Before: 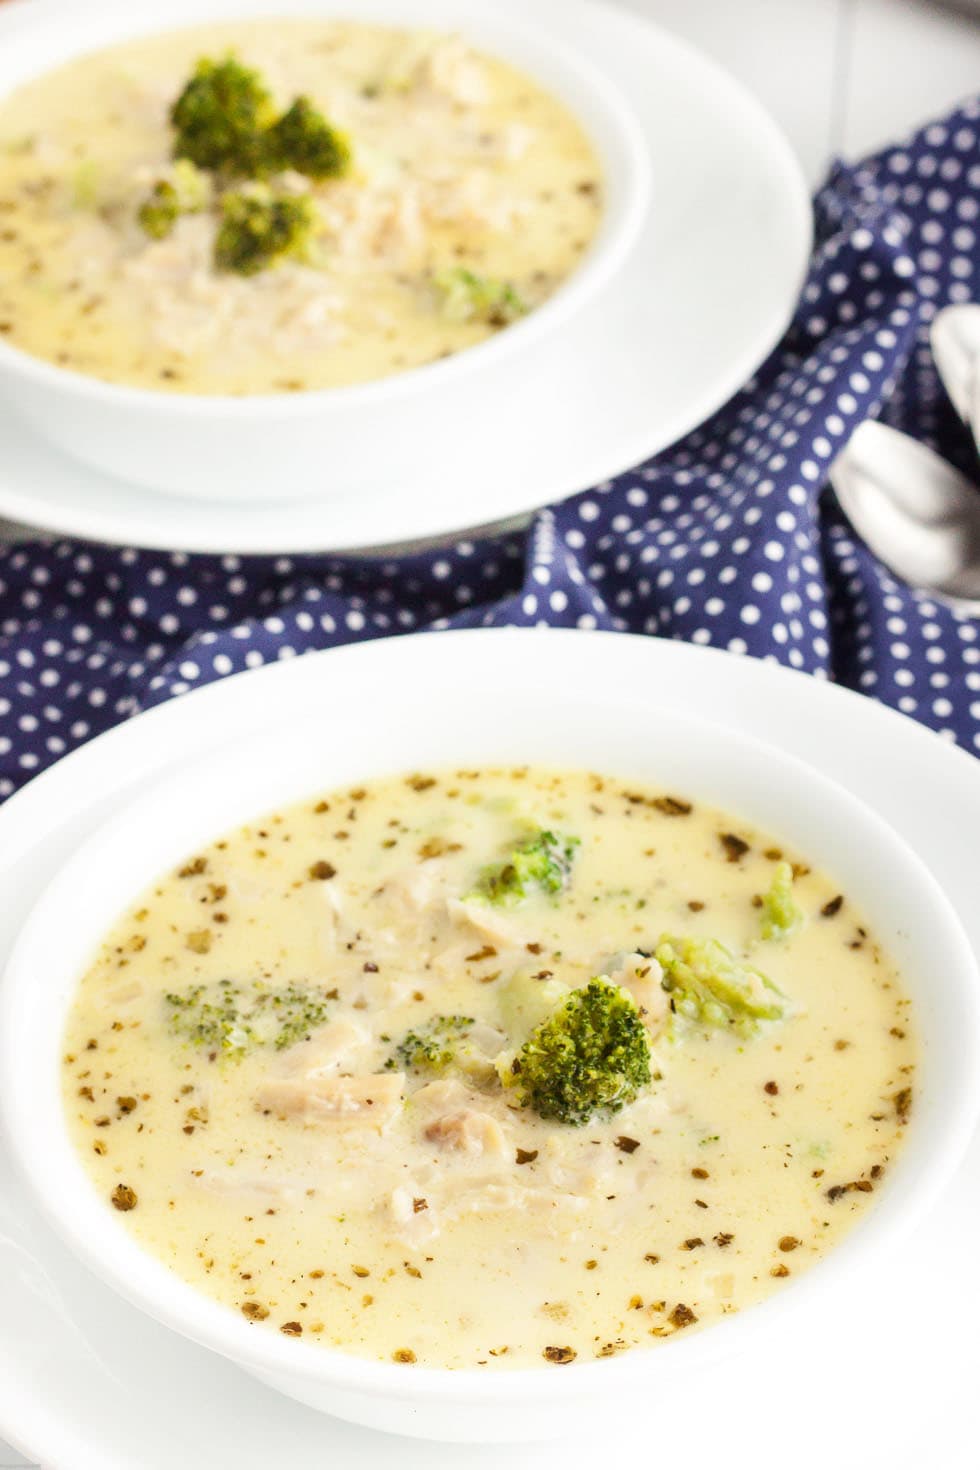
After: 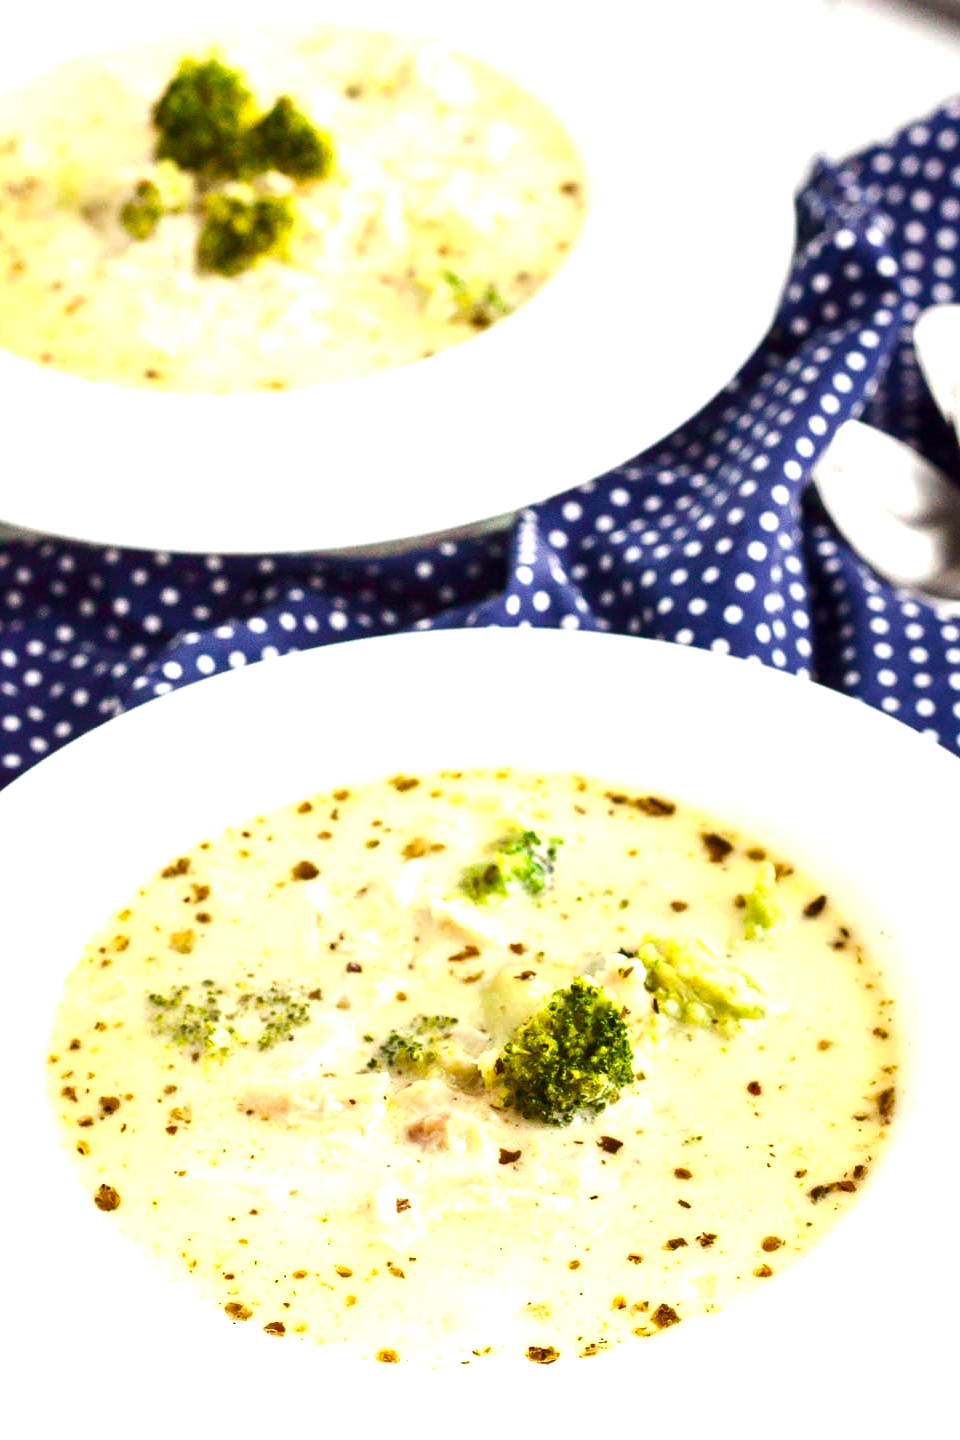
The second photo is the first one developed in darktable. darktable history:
crop: left 1.743%, right 0.268%, bottom 2.011%
contrast brightness saturation: brightness -0.25, saturation 0.2
exposure: exposure 0.648 EV, compensate highlight preservation false
tone equalizer: on, module defaults
